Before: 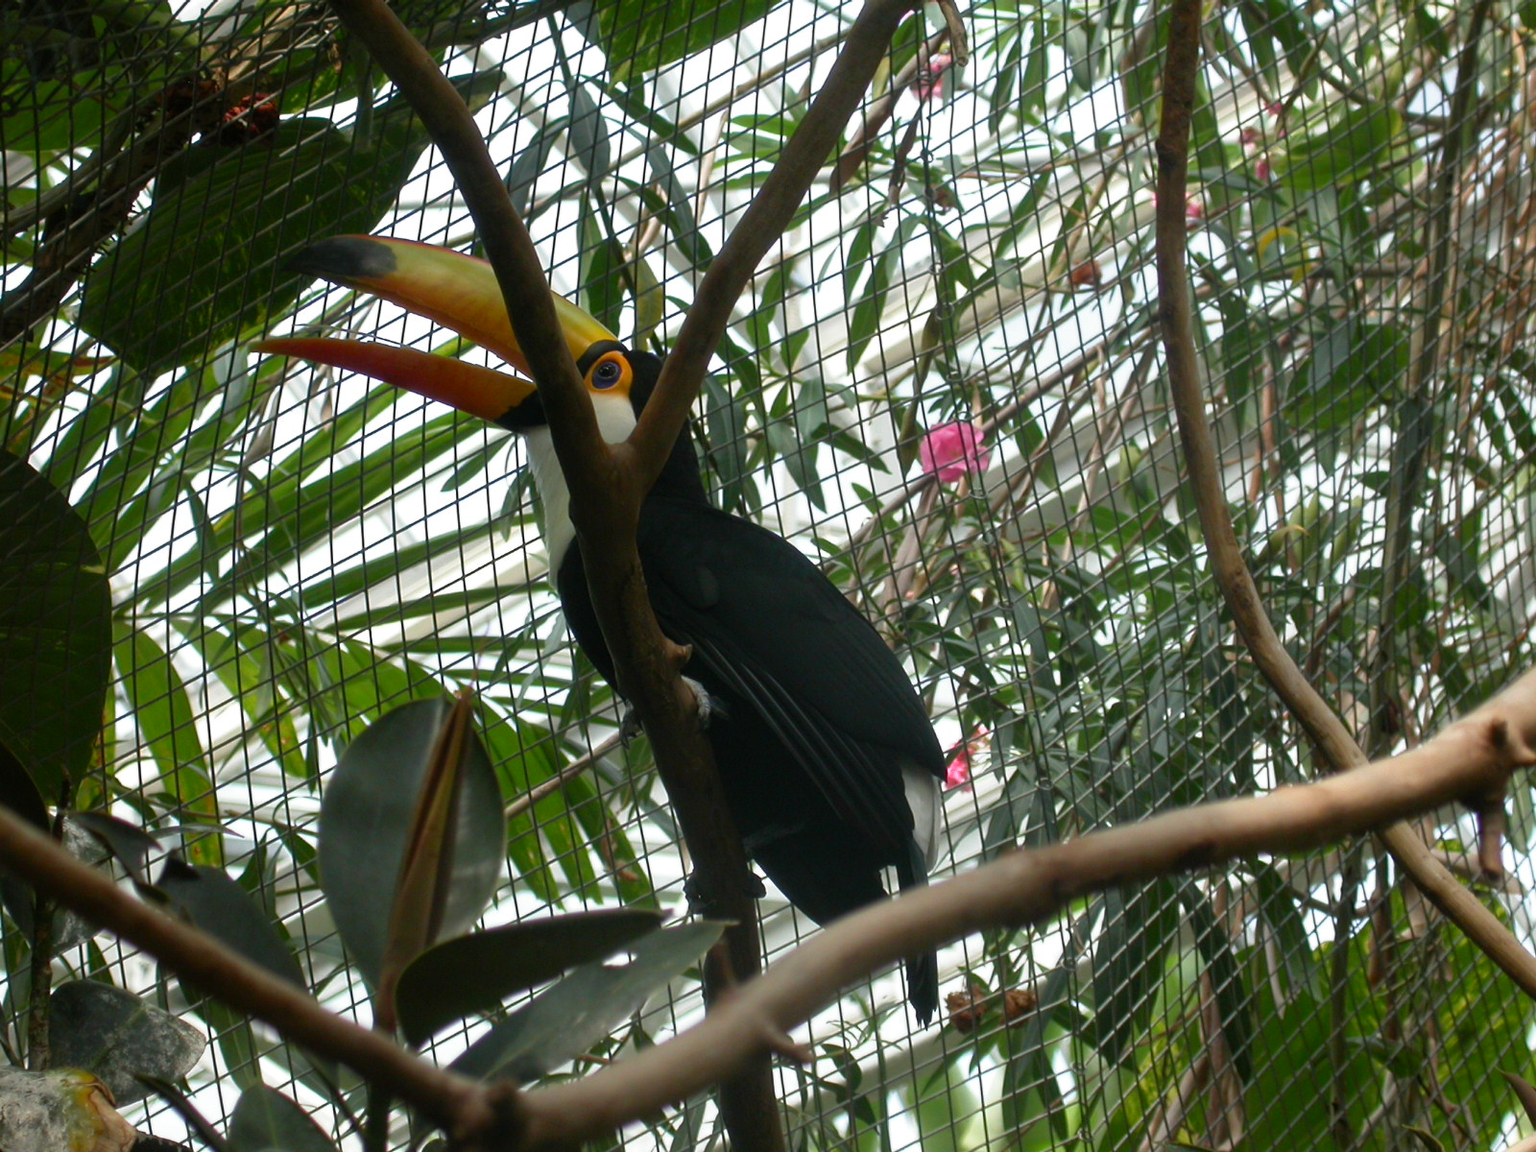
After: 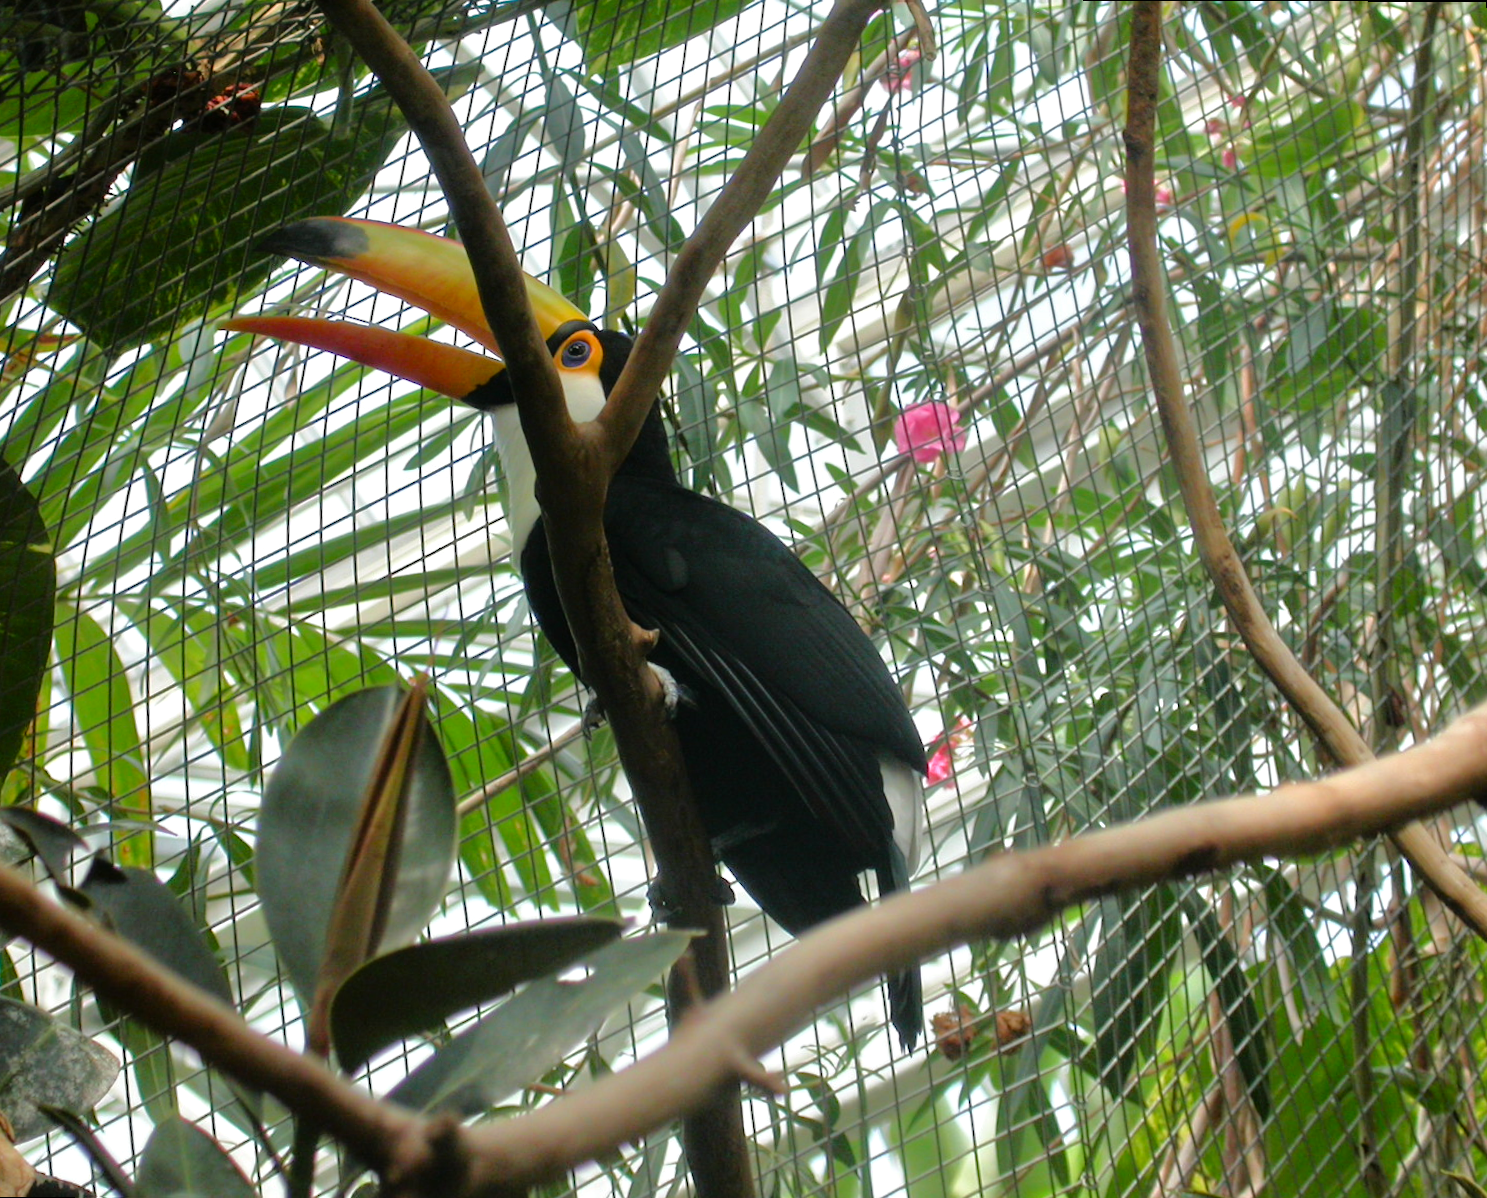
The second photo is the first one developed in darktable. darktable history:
rotate and perspective: rotation 0.215°, lens shift (vertical) -0.139, crop left 0.069, crop right 0.939, crop top 0.002, crop bottom 0.996
exposure: compensate highlight preservation false
tone equalizer: -7 EV 0.15 EV, -6 EV 0.6 EV, -5 EV 1.15 EV, -4 EV 1.33 EV, -3 EV 1.15 EV, -2 EV 0.6 EV, -1 EV 0.15 EV, mask exposure compensation -0.5 EV
